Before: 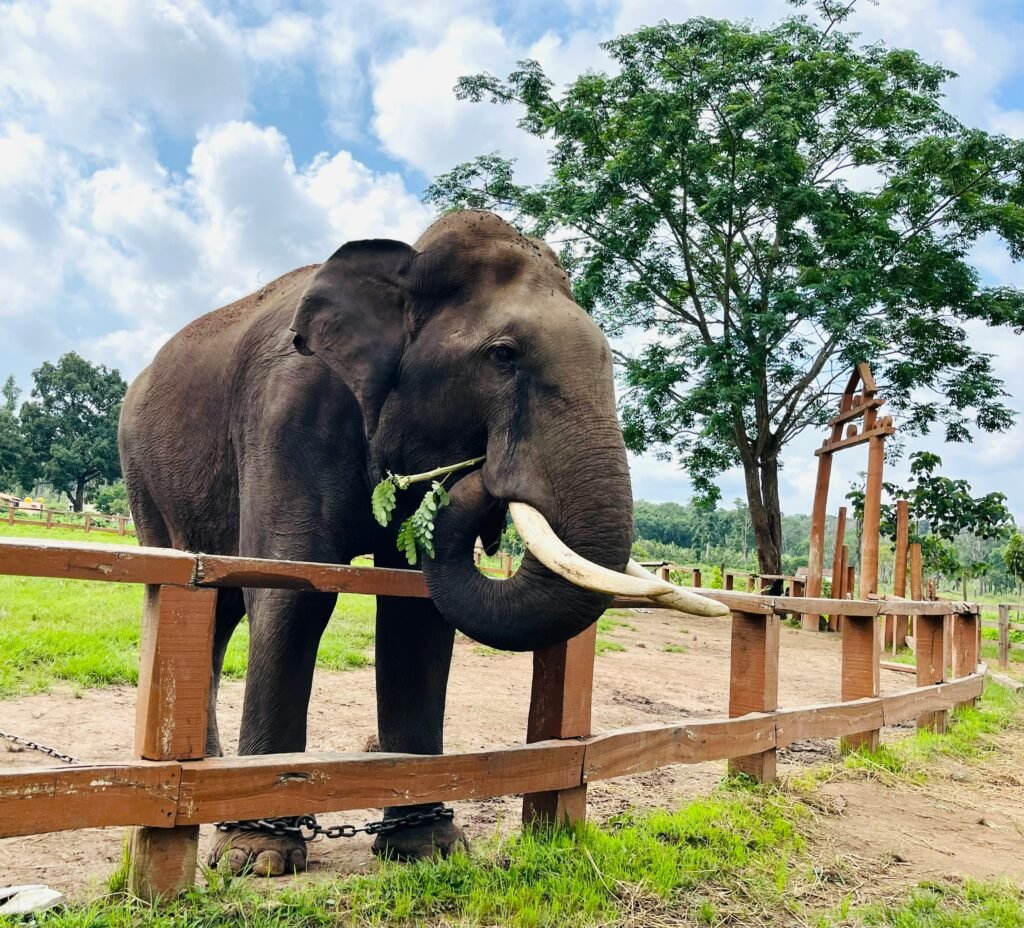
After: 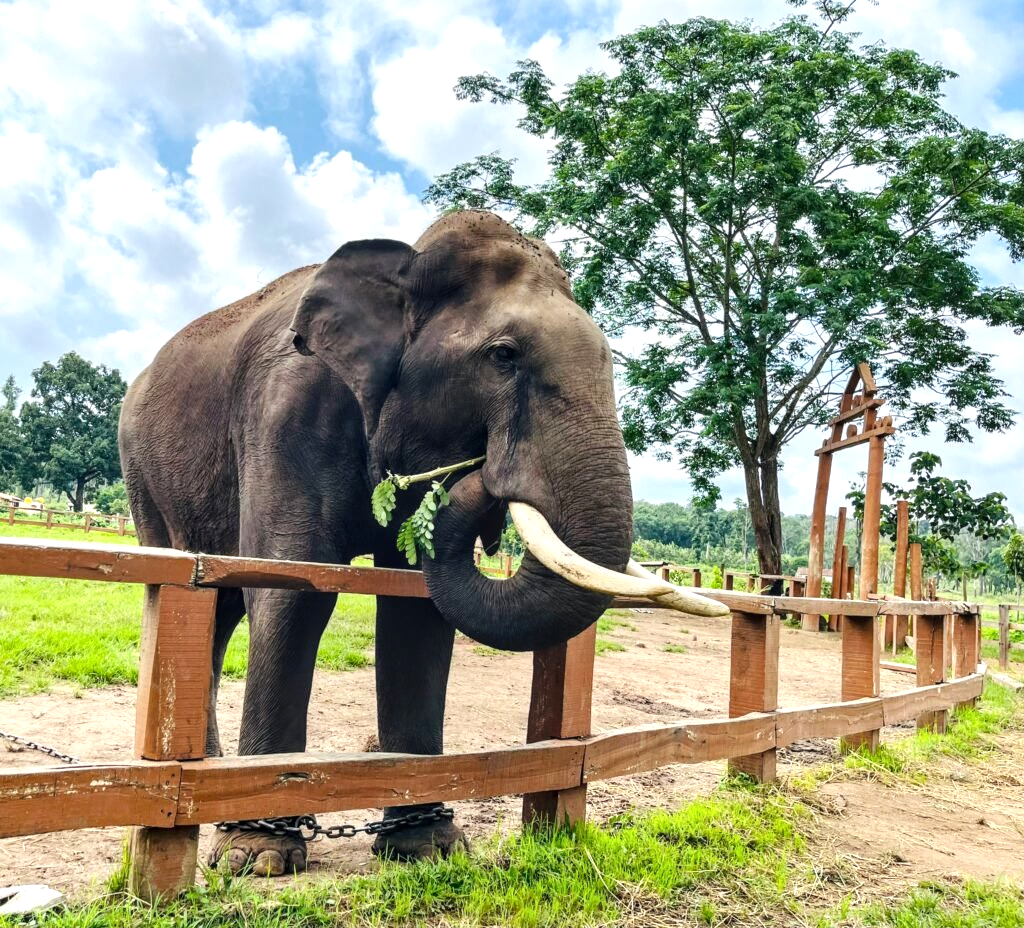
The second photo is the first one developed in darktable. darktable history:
local contrast: on, module defaults
exposure: black level correction 0, exposure 0.394 EV, compensate exposure bias true, compensate highlight preservation false
